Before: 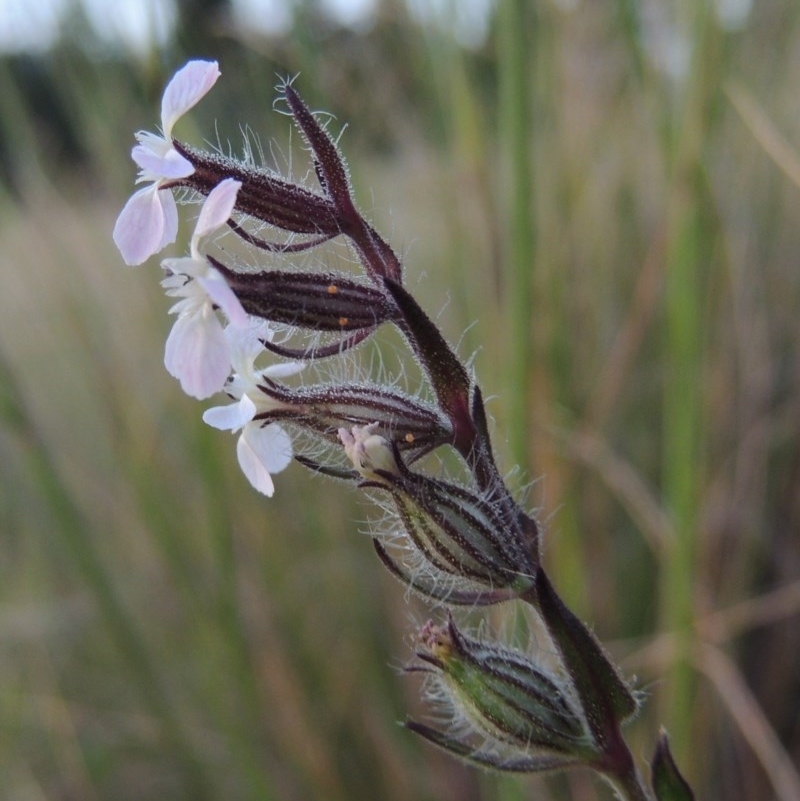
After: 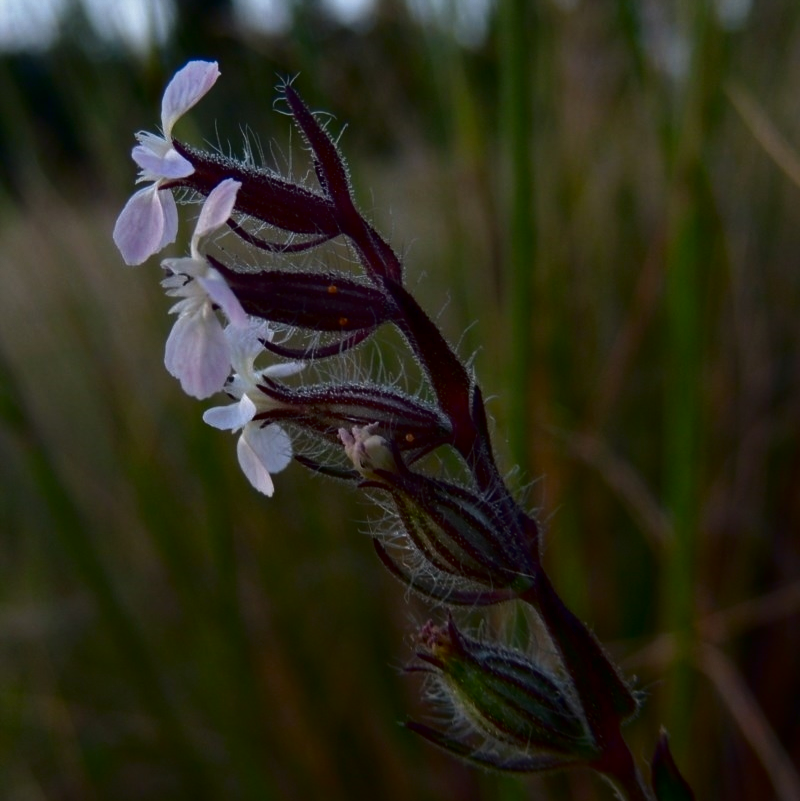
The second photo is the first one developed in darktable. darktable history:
contrast brightness saturation: contrast 0.089, brightness -0.61, saturation 0.172
